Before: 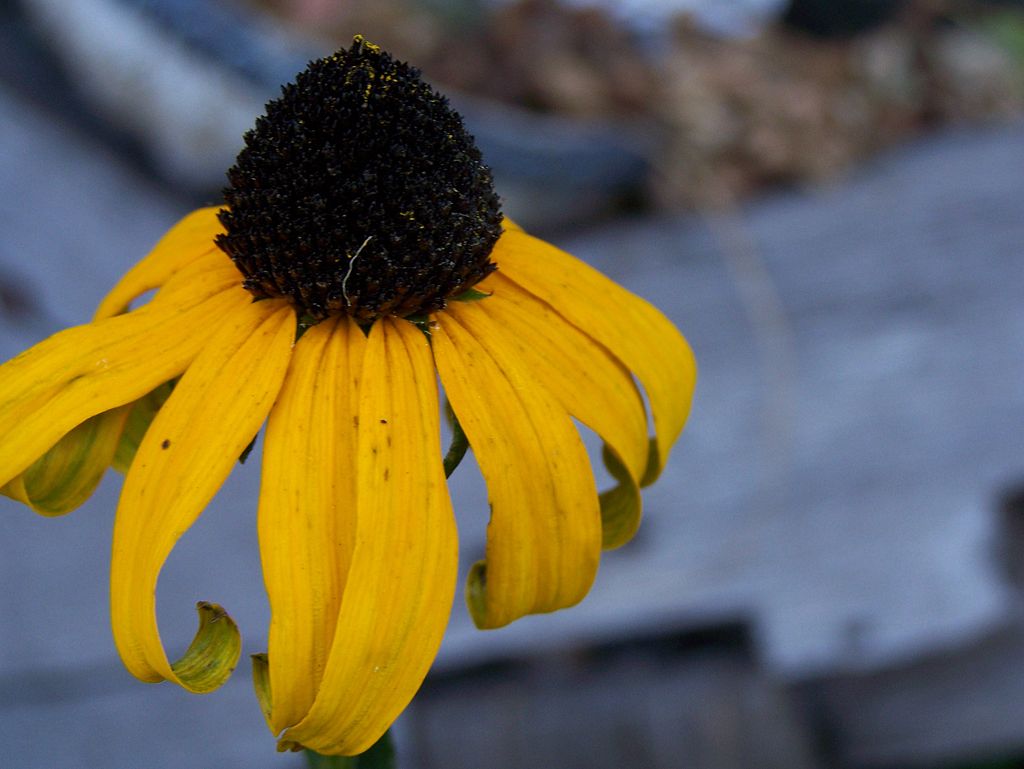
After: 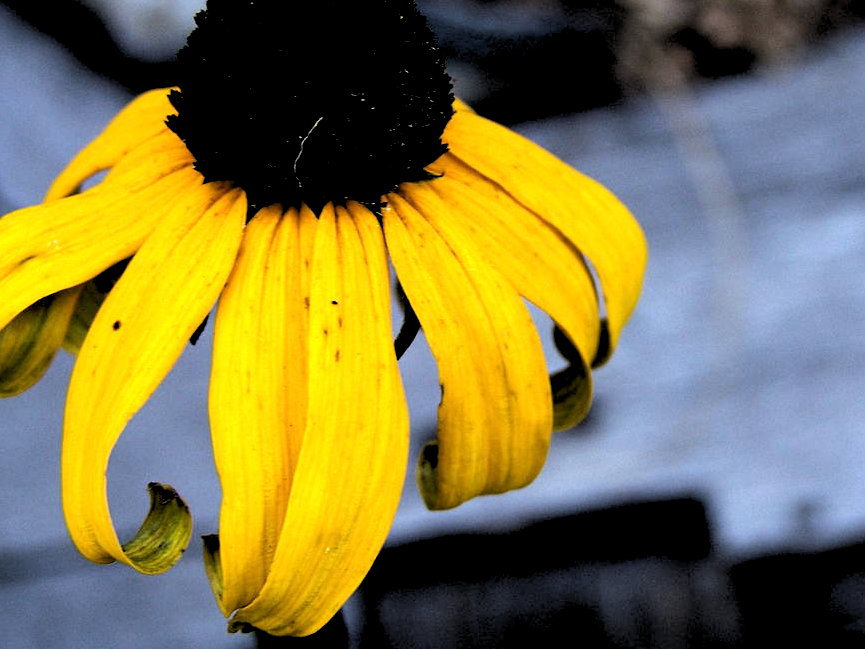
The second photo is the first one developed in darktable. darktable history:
tone equalizer: -8 EV -1.08 EV, -7 EV -1.01 EV, -6 EV -0.867 EV, -5 EV -0.578 EV, -3 EV 0.578 EV, -2 EV 0.867 EV, -1 EV 1.01 EV, +0 EV 1.08 EV, edges refinement/feathering 500, mask exposure compensation -1.57 EV, preserve details no
crop and rotate: left 4.842%, top 15.51%, right 10.668%
rgb levels: levels [[0.034, 0.472, 0.904], [0, 0.5, 1], [0, 0.5, 1]]
